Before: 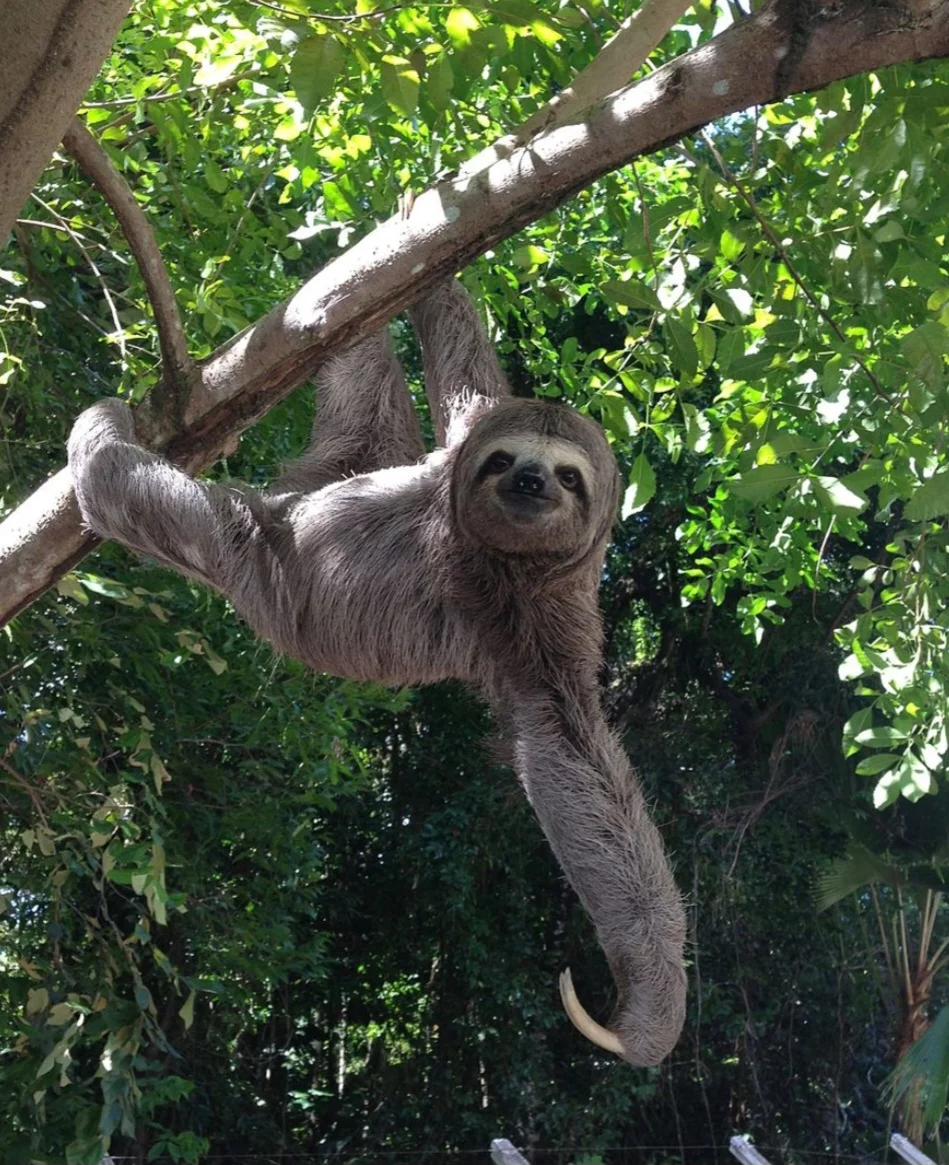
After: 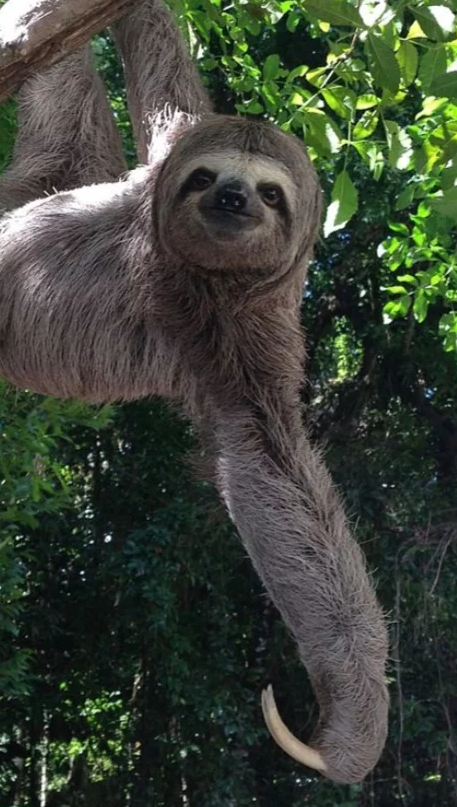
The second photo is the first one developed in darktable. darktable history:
crop: left 31.406%, top 24.321%, right 20.369%, bottom 6.405%
